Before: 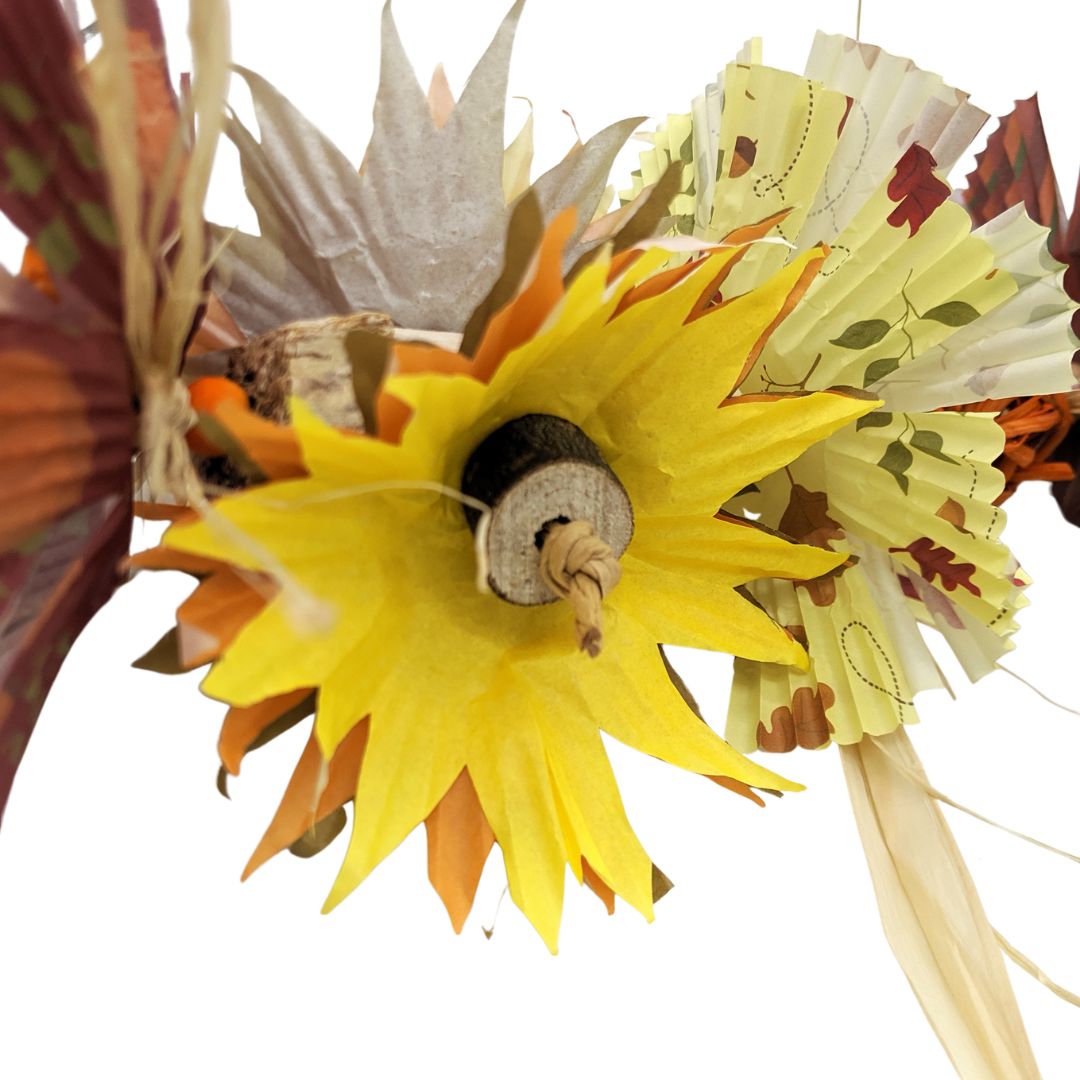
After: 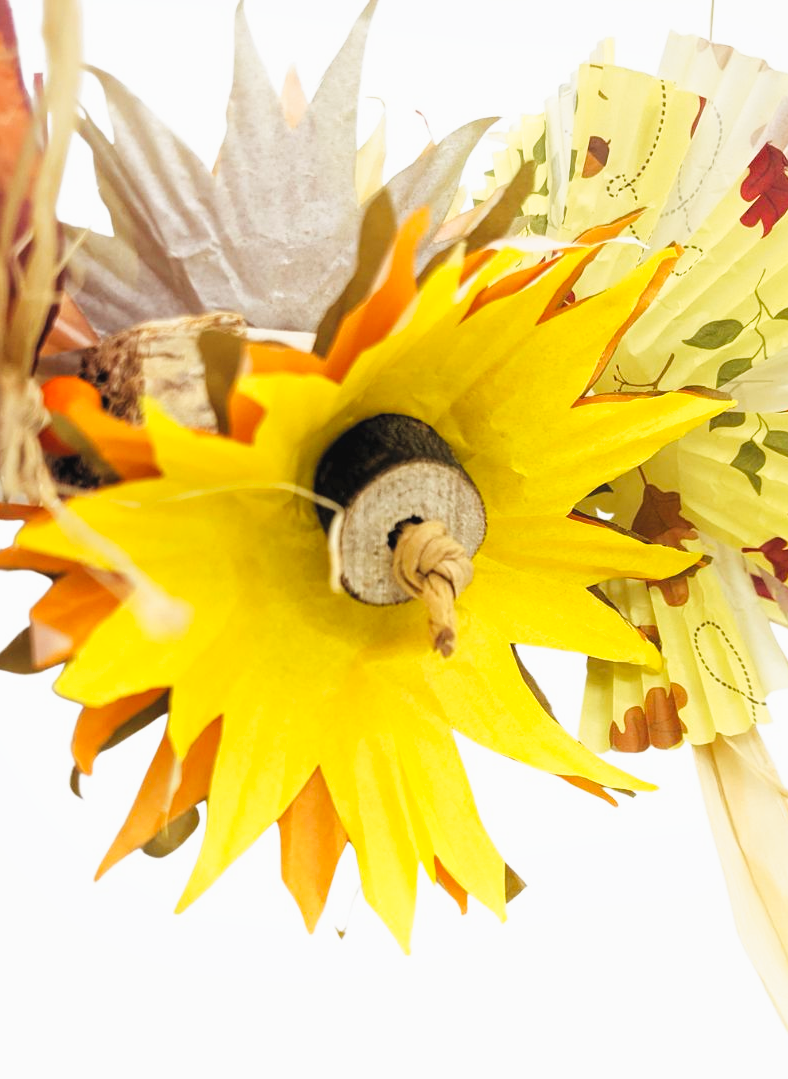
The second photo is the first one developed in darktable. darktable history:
crop: left 13.677%, top 0%, right 13.344%
tone curve: curves: ch0 [(0.003, 0.029) (0.202, 0.232) (0.46, 0.56) (0.611, 0.739) (0.843, 0.941) (1, 0.99)]; ch1 [(0, 0) (0.35, 0.356) (0.45, 0.453) (0.508, 0.515) (0.617, 0.601) (1, 1)]; ch2 [(0, 0) (0.456, 0.469) (0.5, 0.5) (0.556, 0.566) (0.635, 0.642) (1, 1)], preserve colors none
contrast brightness saturation: contrast 0.033, brightness 0.068, saturation 0.134
shadows and highlights: shadows 24.79, highlights -25.7
